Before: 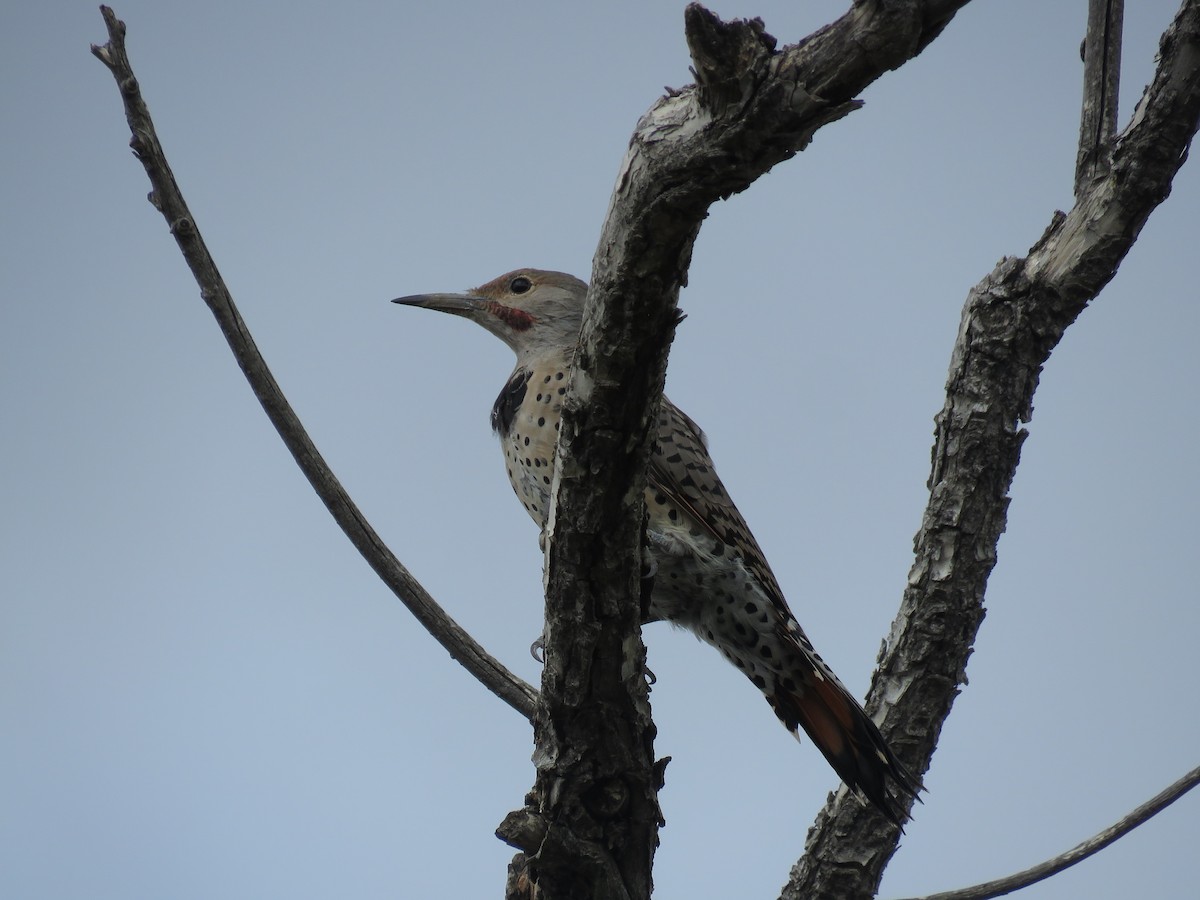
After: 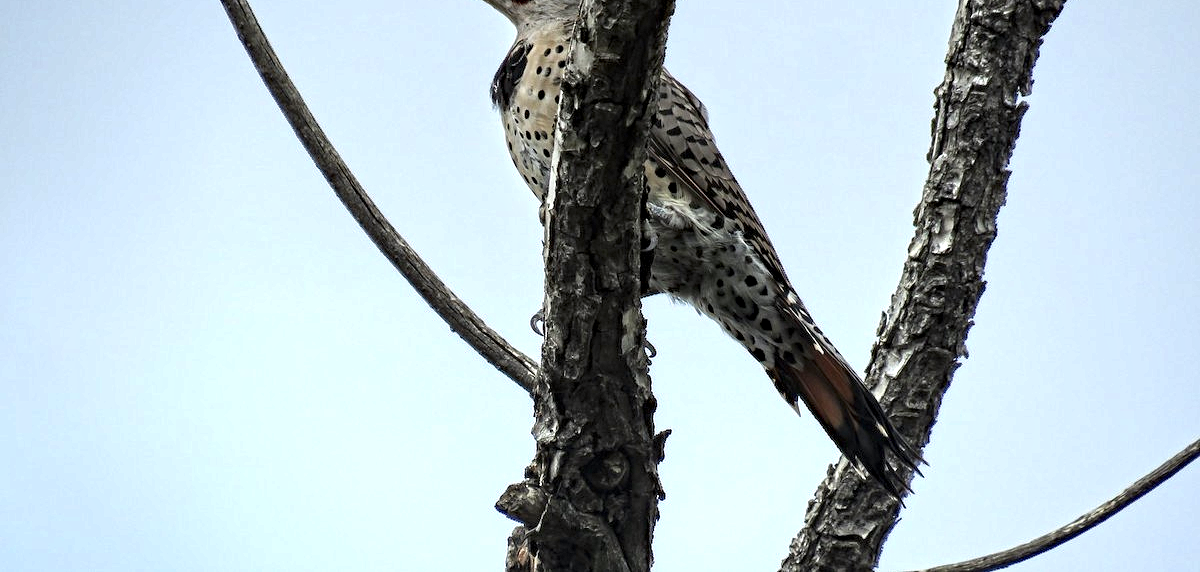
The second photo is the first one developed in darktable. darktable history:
crop and rotate: top 36.427%
haze removal: compatibility mode true
contrast equalizer: y [[0.5, 0.542, 0.583, 0.625, 0.667, 0.708], [0.5 ×6], [0.5 ×6], [0 ×6], [0 ×6]]
exposure: black level correction 0, exposure 1.104 EV, compensate highlight preservation false
